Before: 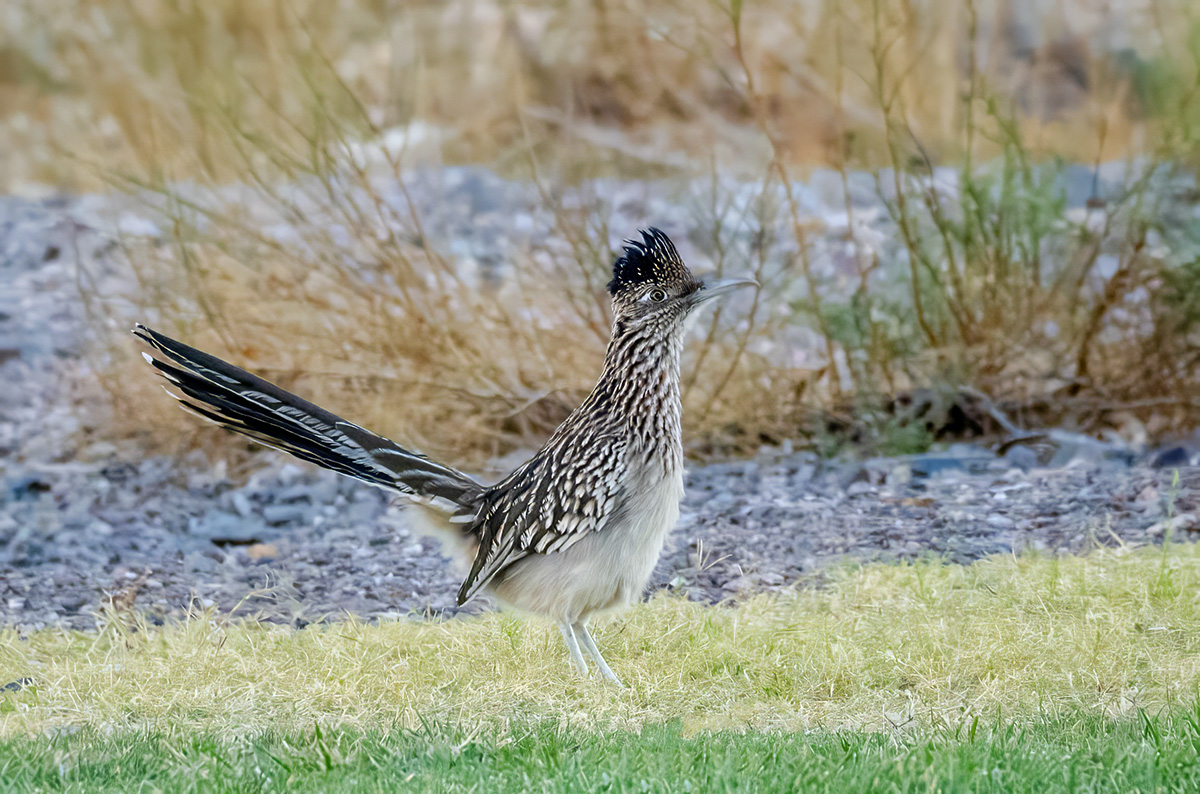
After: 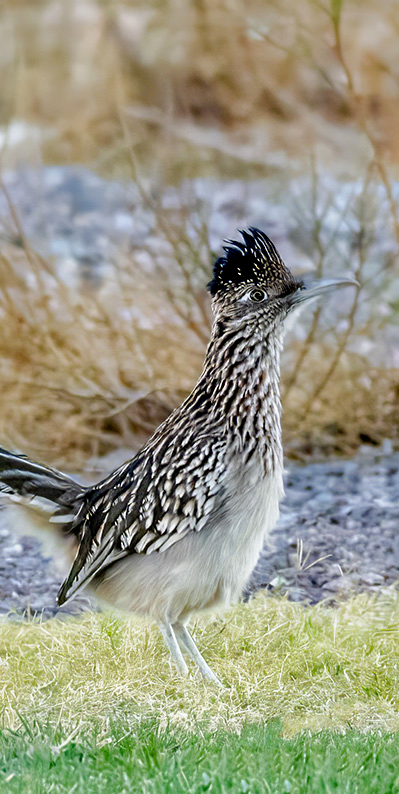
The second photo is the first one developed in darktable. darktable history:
shadows and highlights: on, module defaults
filmic rgb: black relative exposure -8.7 EV, white relative exposure 2.7 EV, threshold 3 EV, target black luminance 0%, hardness 6.25, latitude 75%, contrast 1.325, highlights saturation mix -5%, preserve chrominance no, color science v5 (2021), iterations of high-quality reconstruction 0, enable highlight reconstruction true
crop: left 33.36%, right 33.36%
